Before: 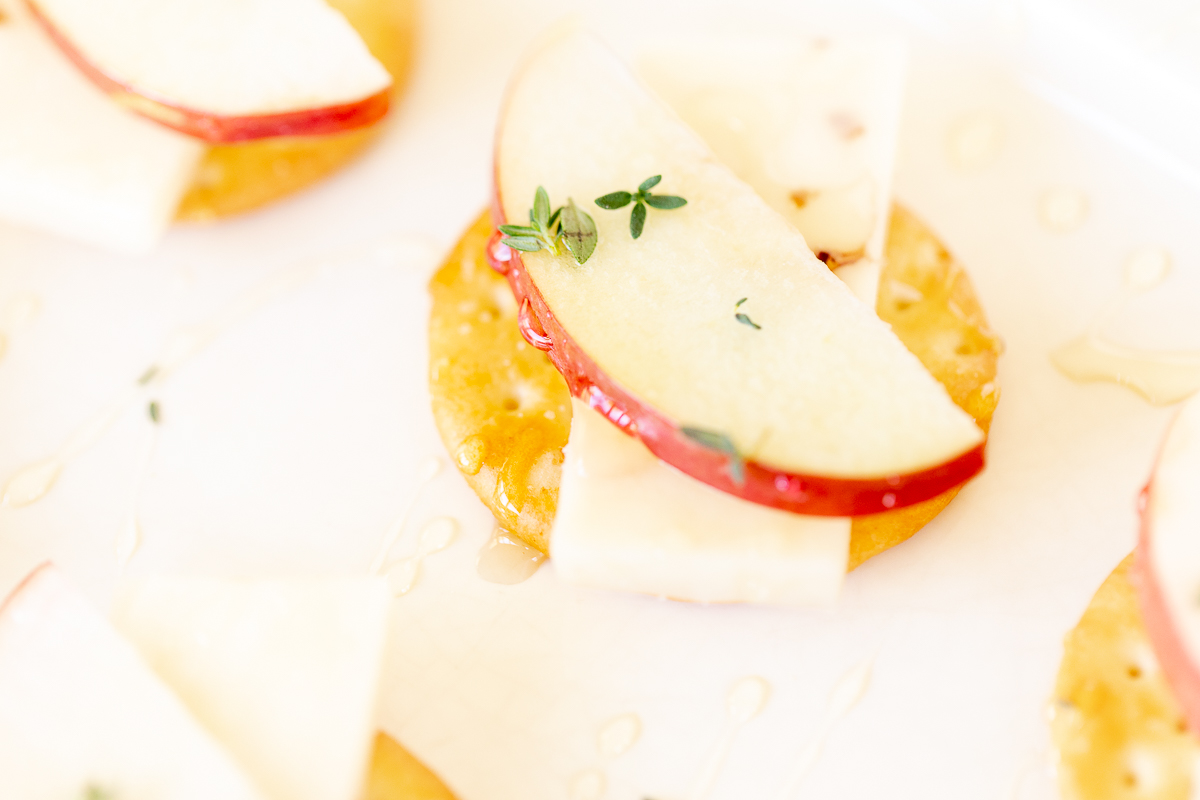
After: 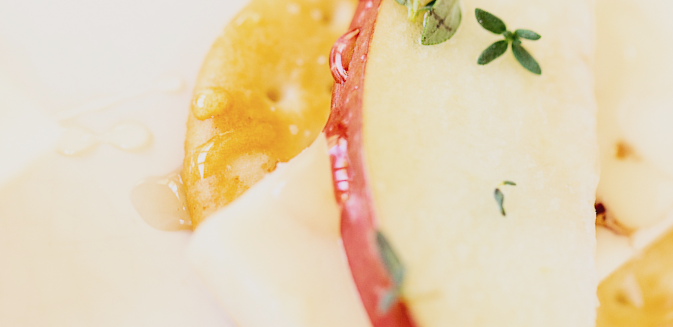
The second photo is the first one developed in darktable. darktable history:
crop and rotate: angle -44.56°, top 16.13%, right 0.999%, bottom 11.67%
contrast brightness saturation: contrast 0.216
exposure: black level correction -0.015, exposure -0.501 EV, compensate exposure bias true, compensate highlight preservation false
levels: white 99.98%
